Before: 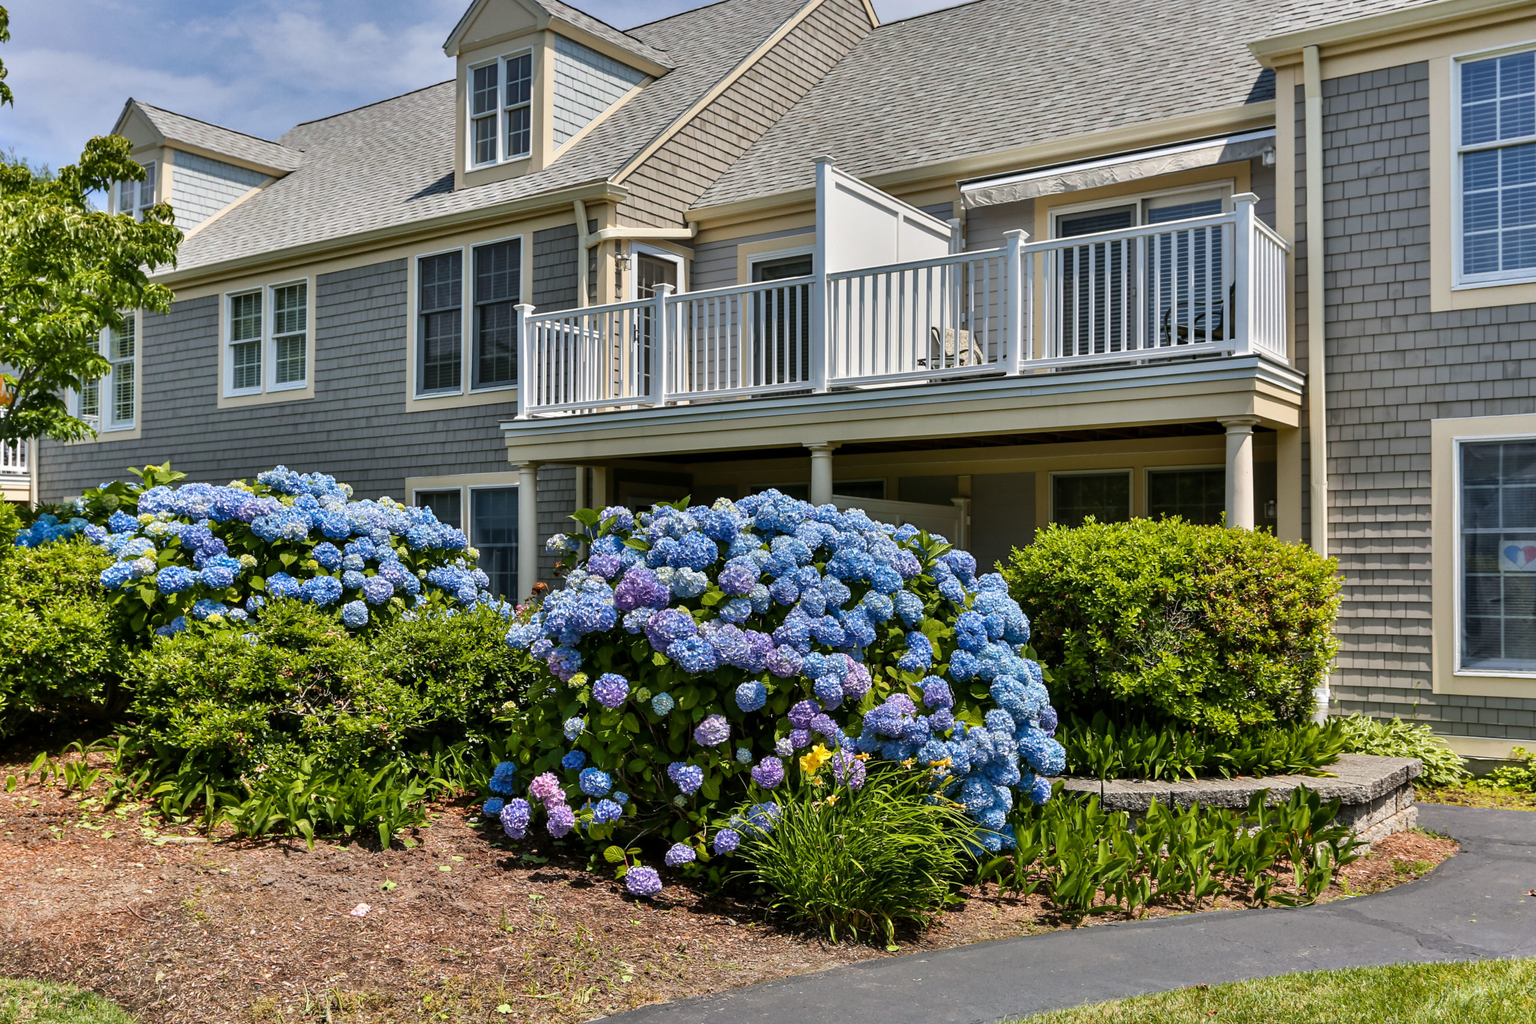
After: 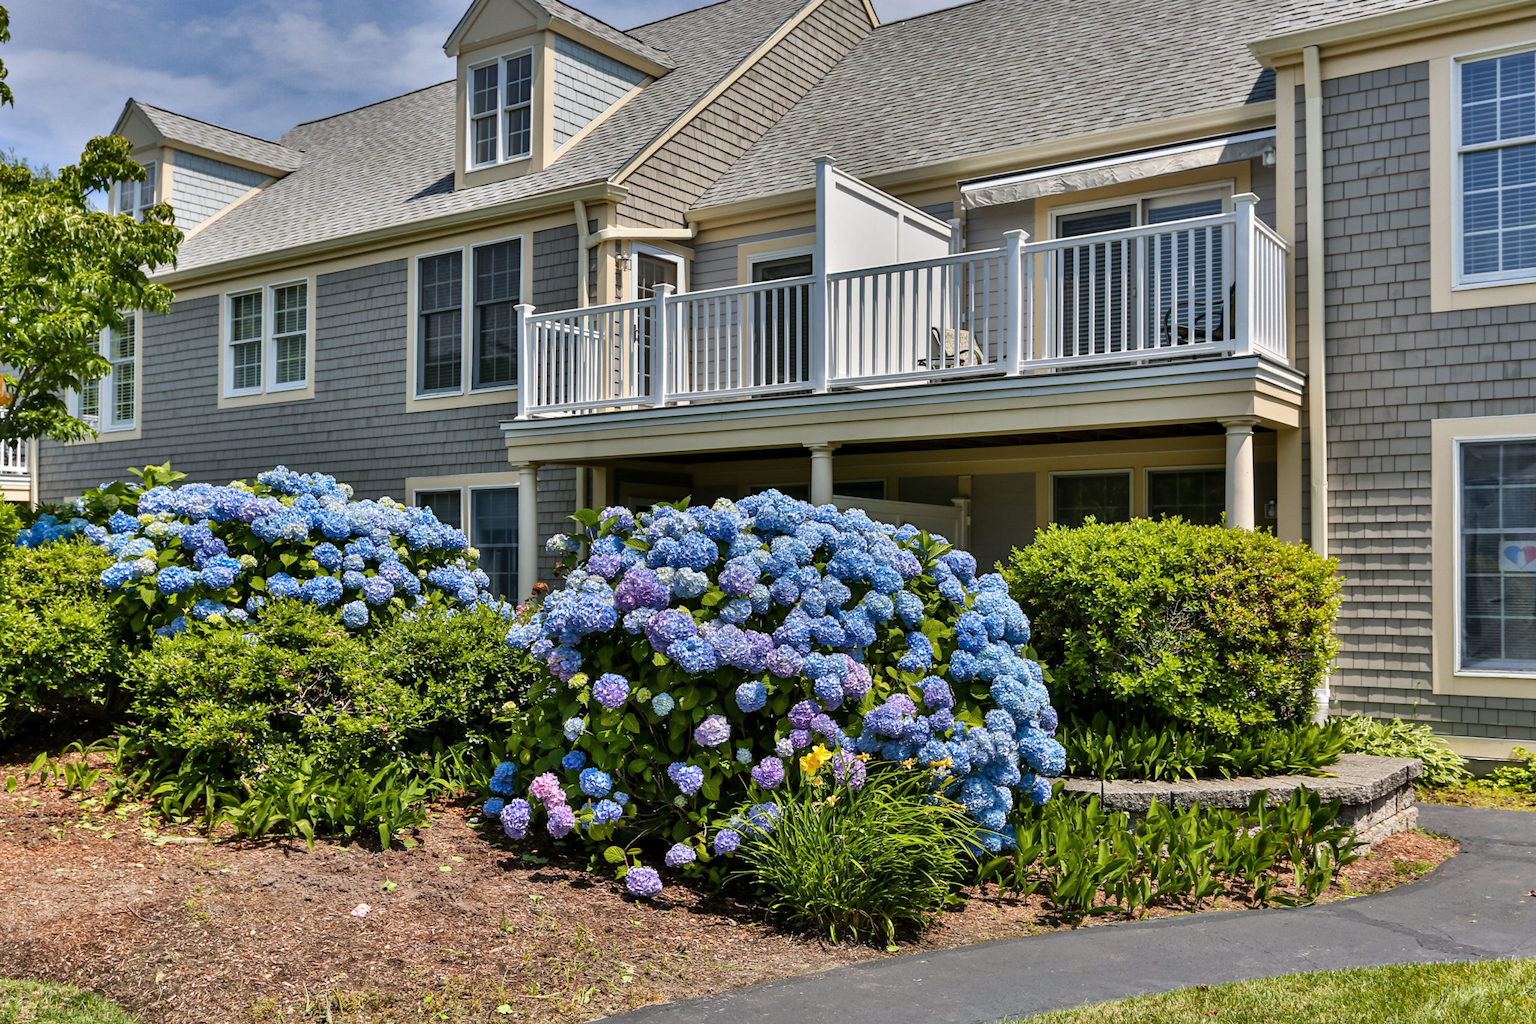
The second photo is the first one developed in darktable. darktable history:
shadows and highlights: white point adjustment 0.142, highlights -70.54, soften with gaussian
